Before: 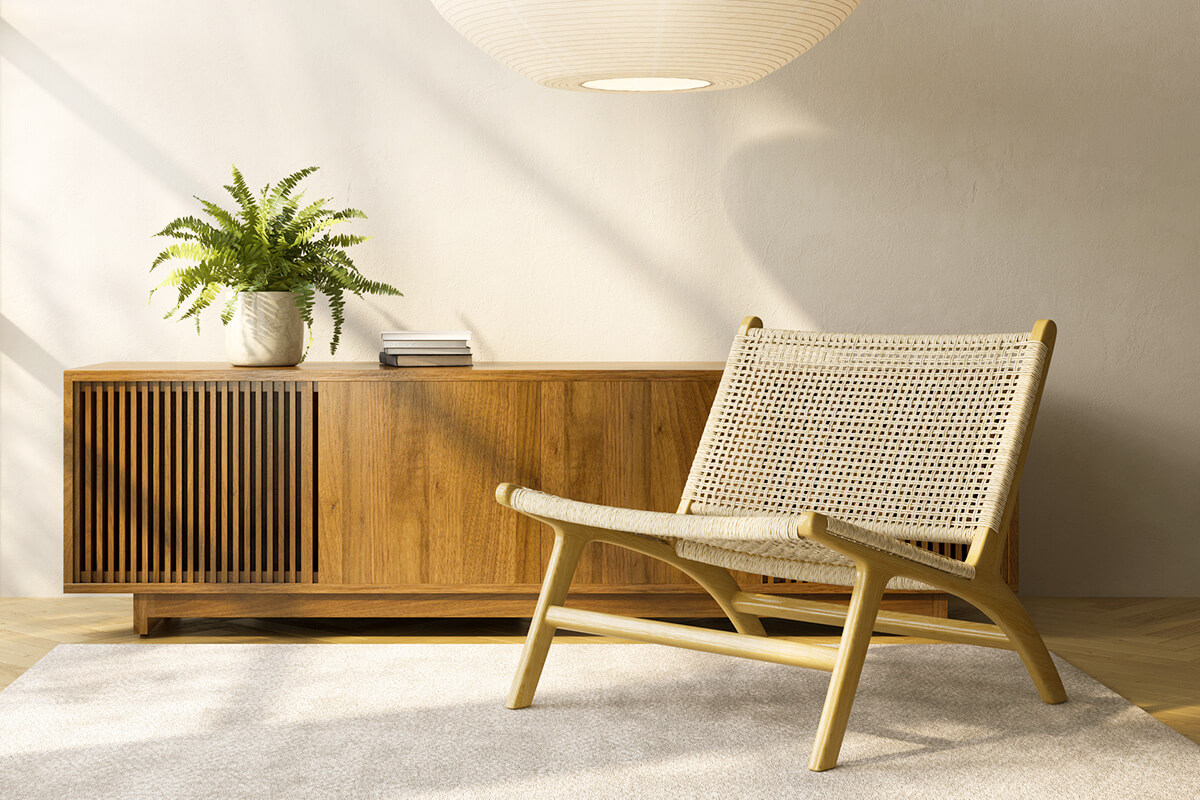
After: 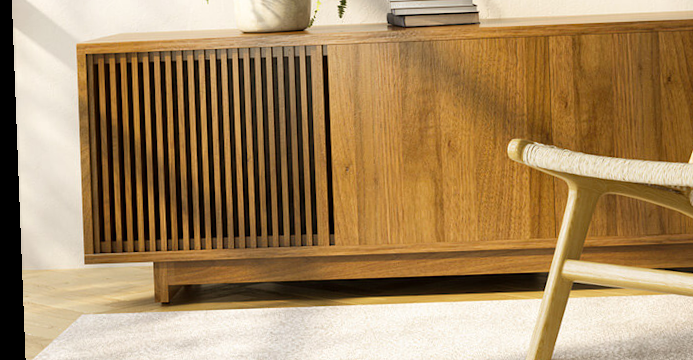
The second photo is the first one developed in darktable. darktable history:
crop: top 44.483%, right 43.593%, bottom 12.892%
rotate and perspective: rotation -2.22°, lens shift (horizontal) -0.022, automatic cropping off
